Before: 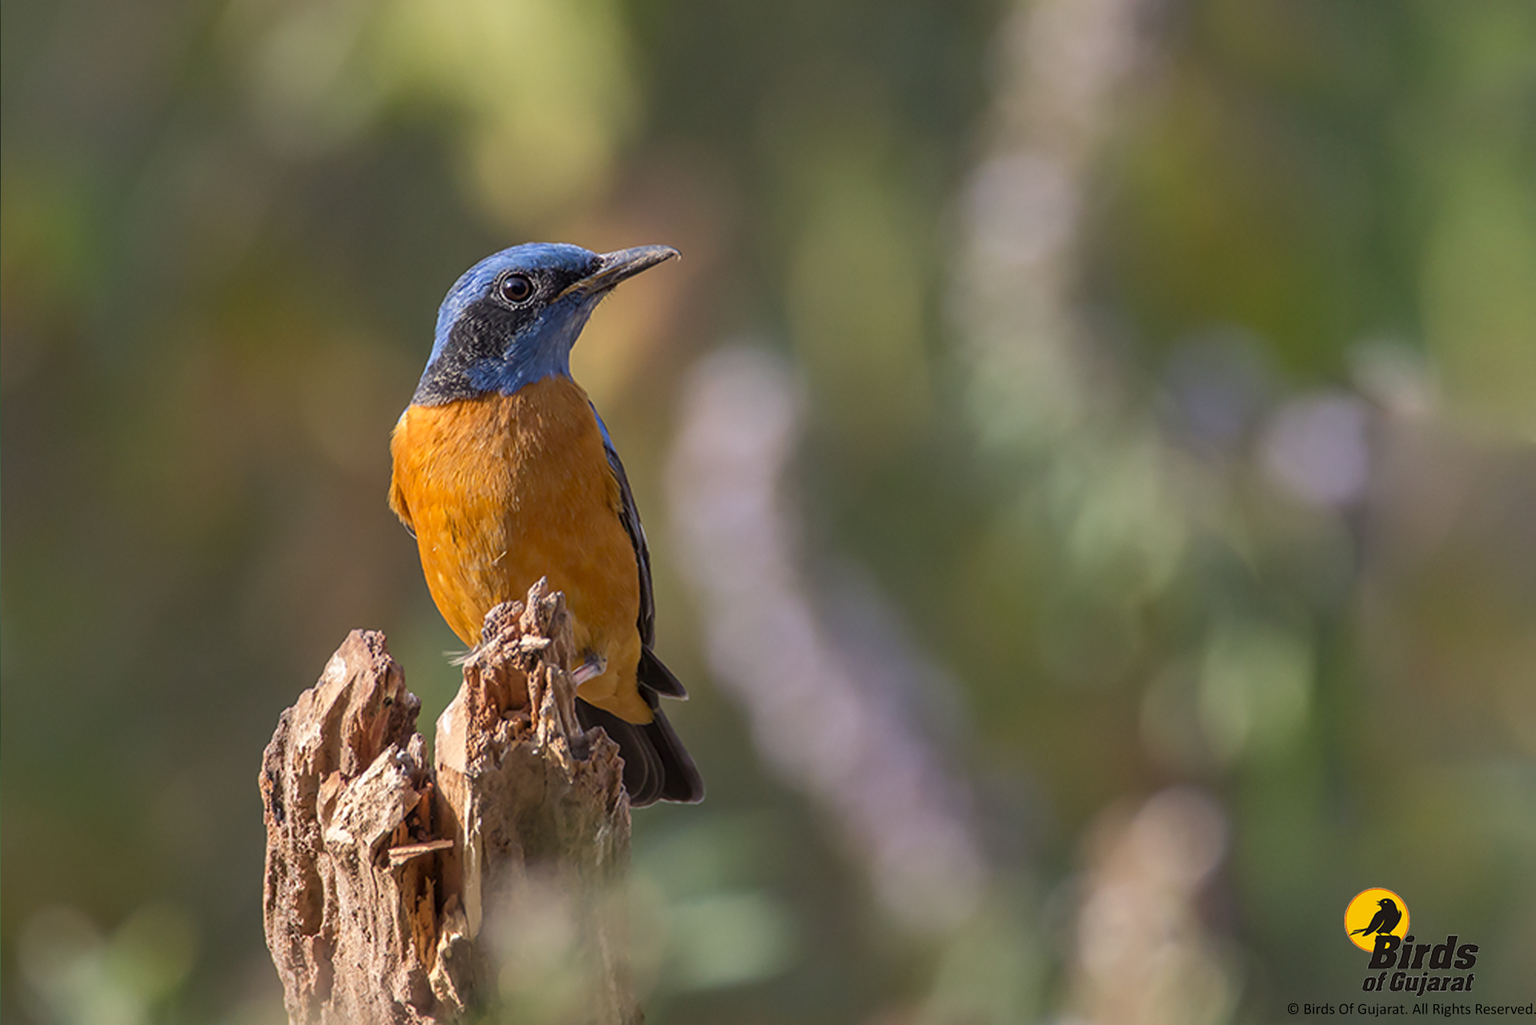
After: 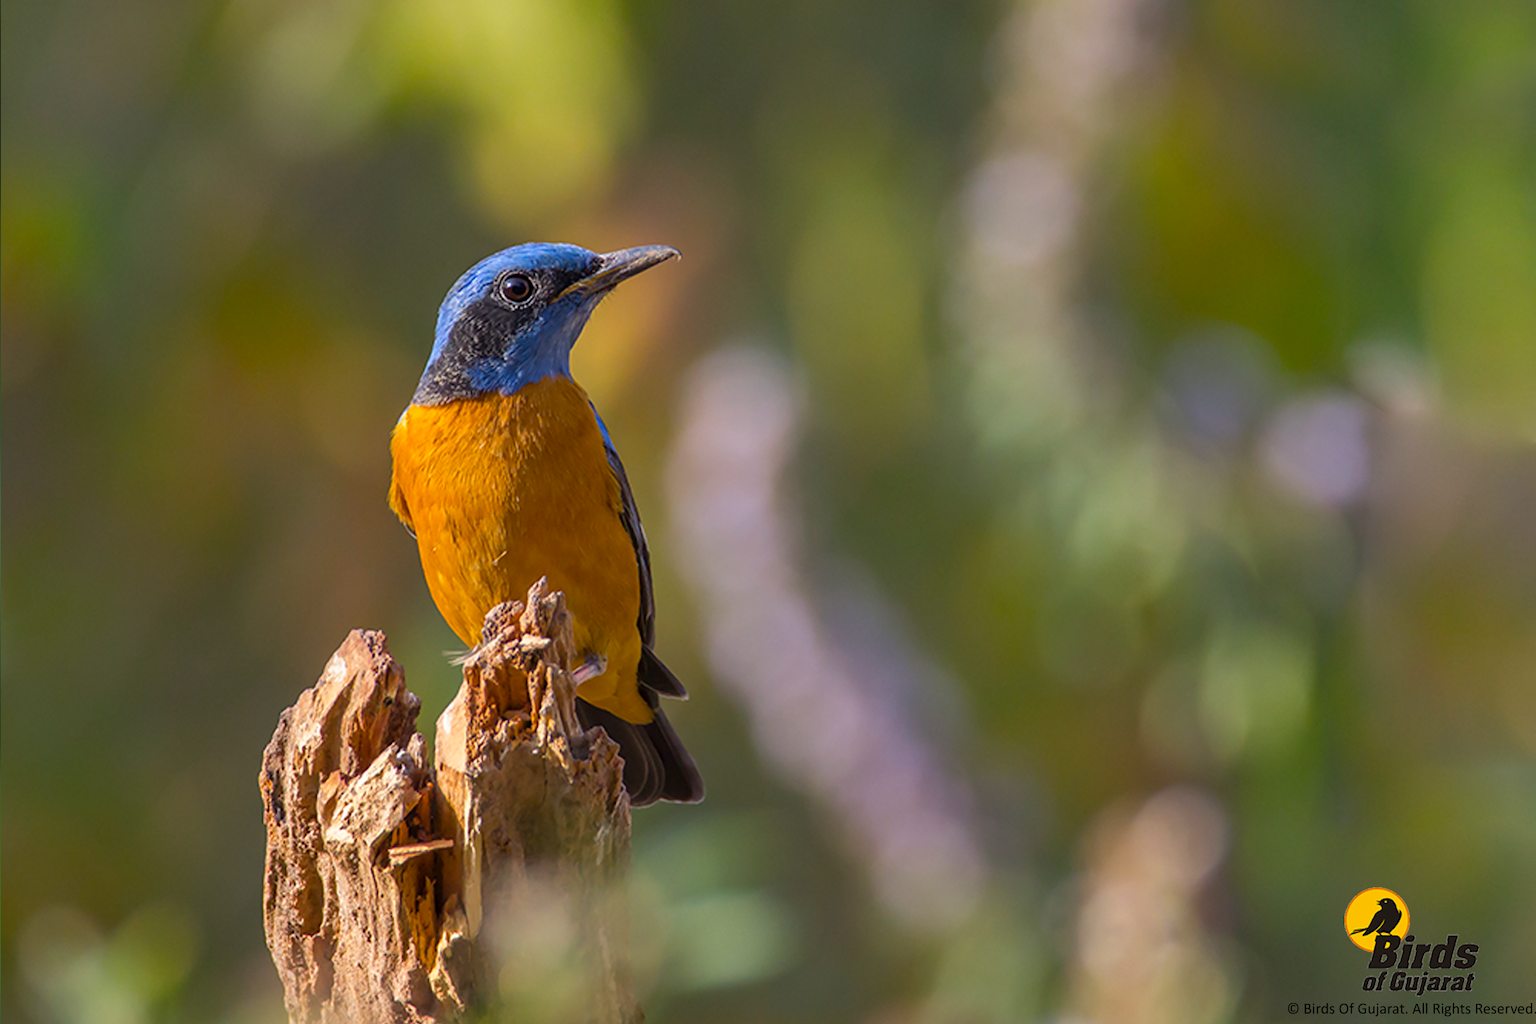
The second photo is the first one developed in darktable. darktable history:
color balance rgb: linear chroma grading › global chroma 14.95%, perceptual saturation grading › global saturation 25.204%
